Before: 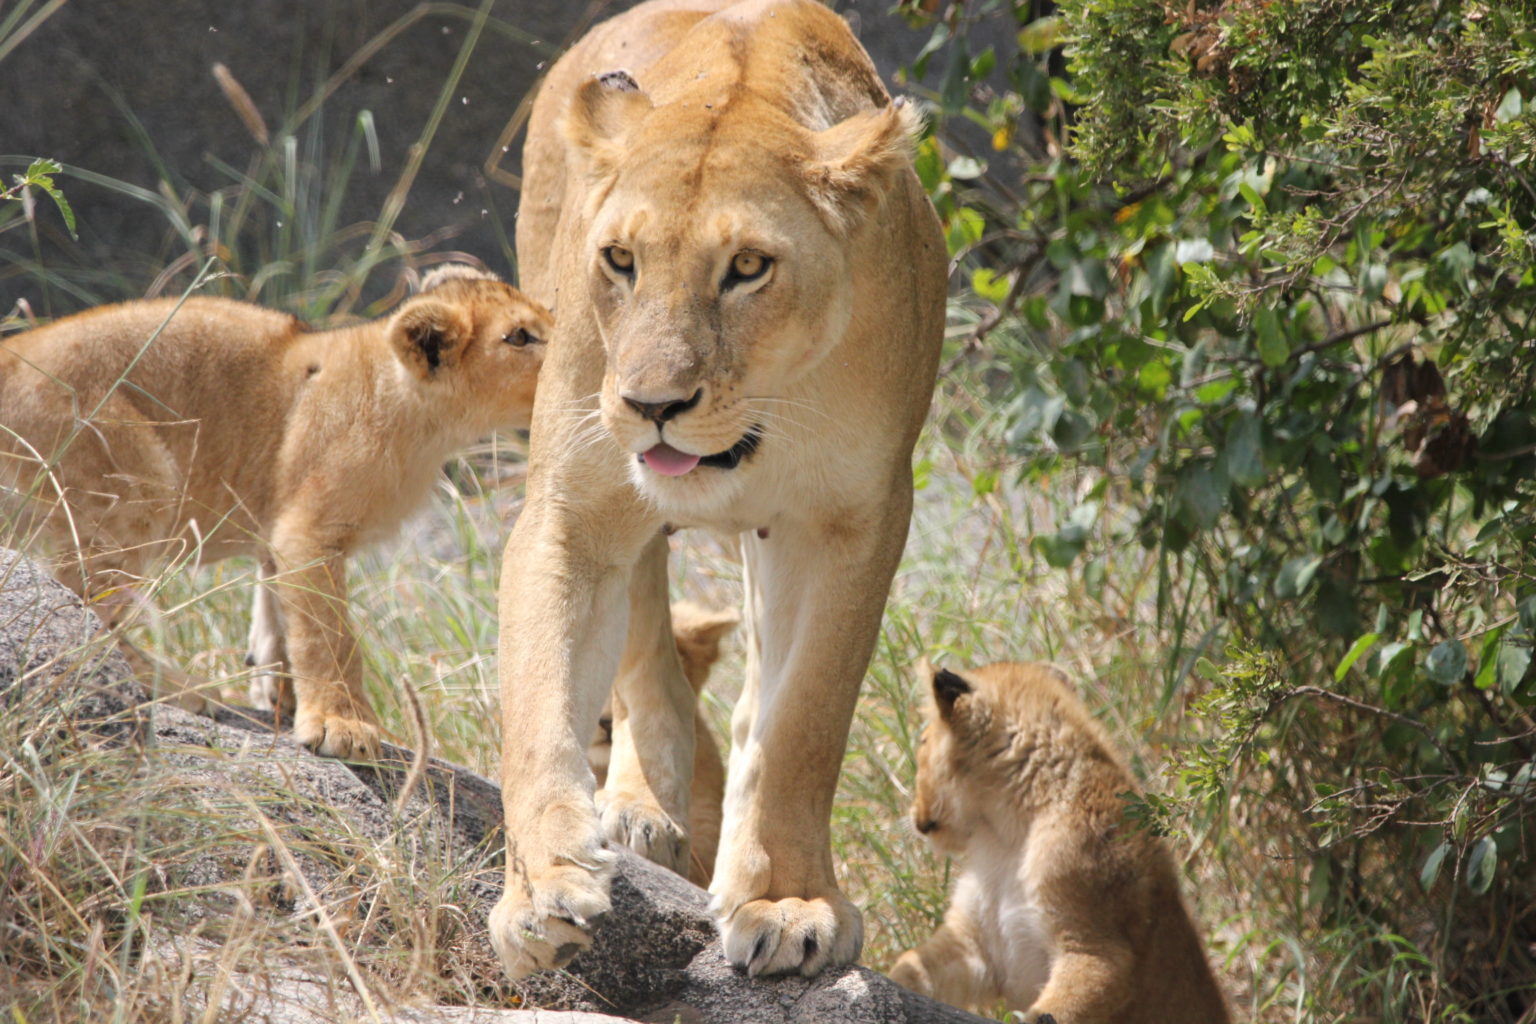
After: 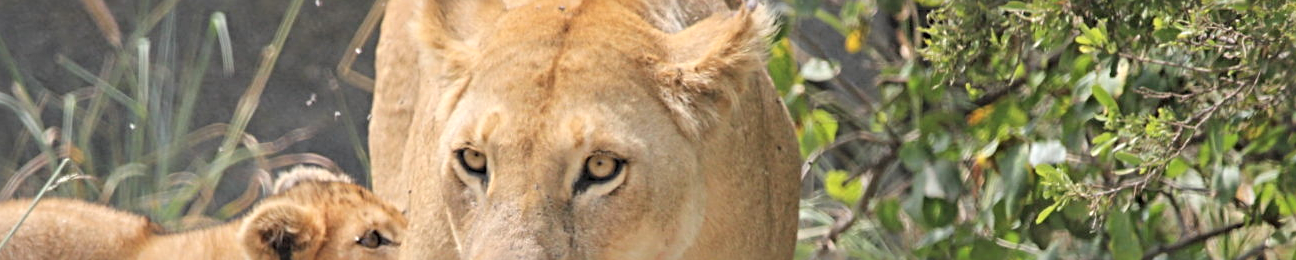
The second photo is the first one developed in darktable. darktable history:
crop and rotate: left 9.629%, top 9.608%, right 5.937%, bottom 64.933%
contrast brightness saturation: brightness 0.137
sharpen: radius 3.979
